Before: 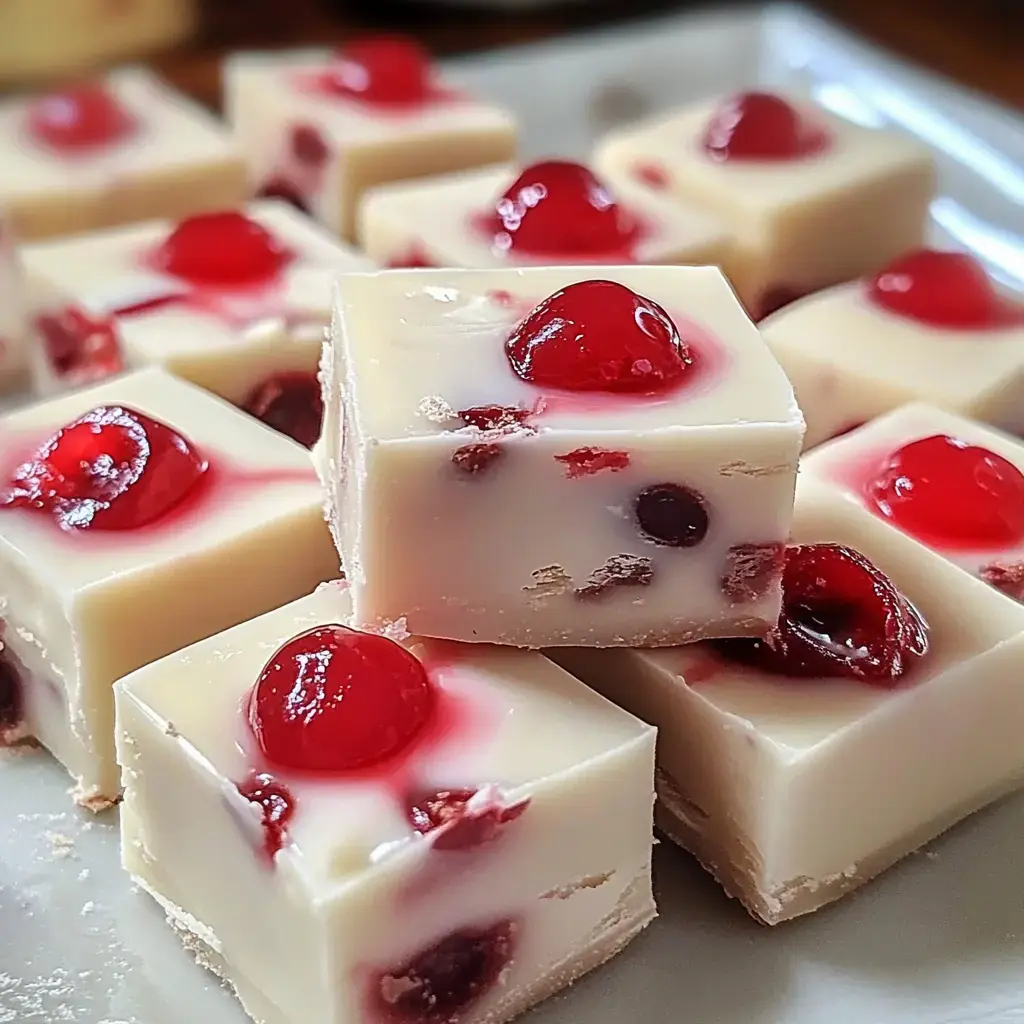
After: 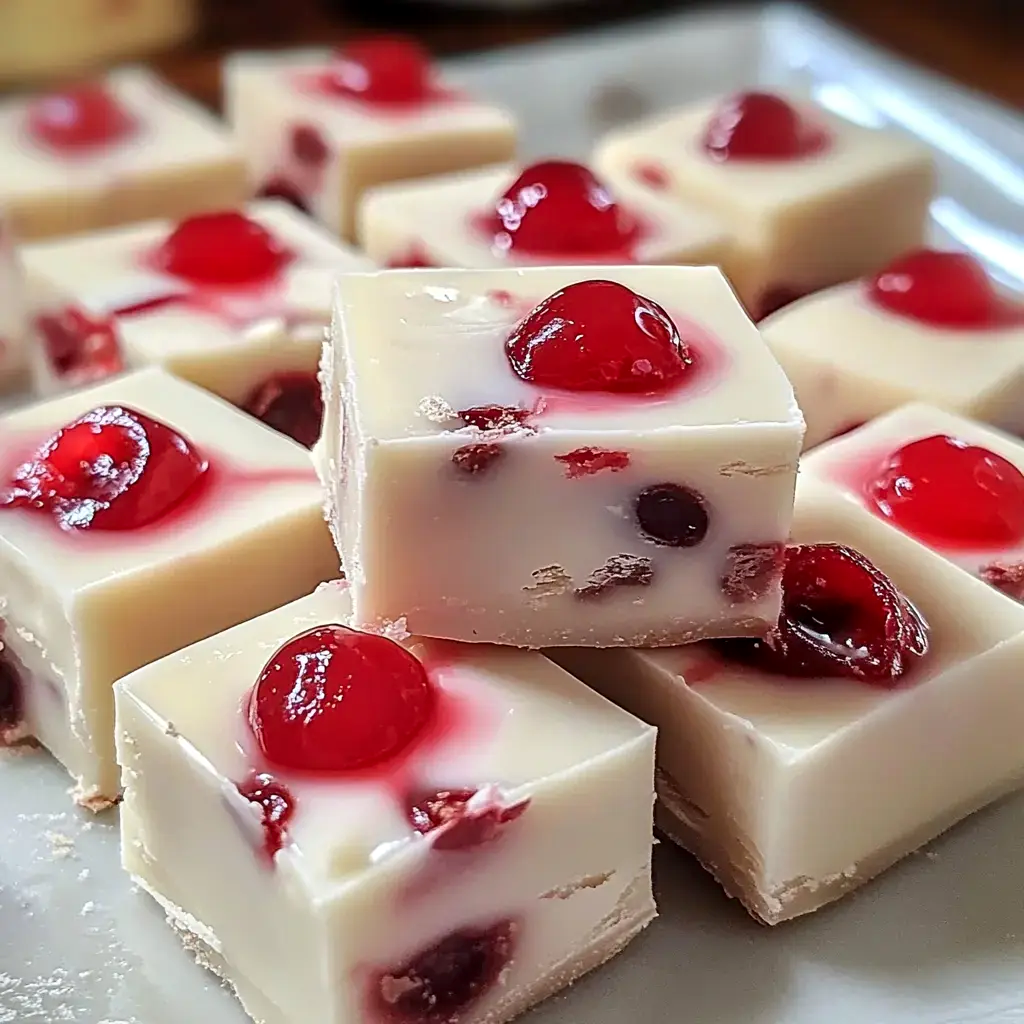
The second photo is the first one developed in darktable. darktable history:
contrast equalizer: octaves 7, y [[0.6 ×6], [0.55 ×6], [0 ×6], [0 ×6], [0 ×6]], mix 0.13
